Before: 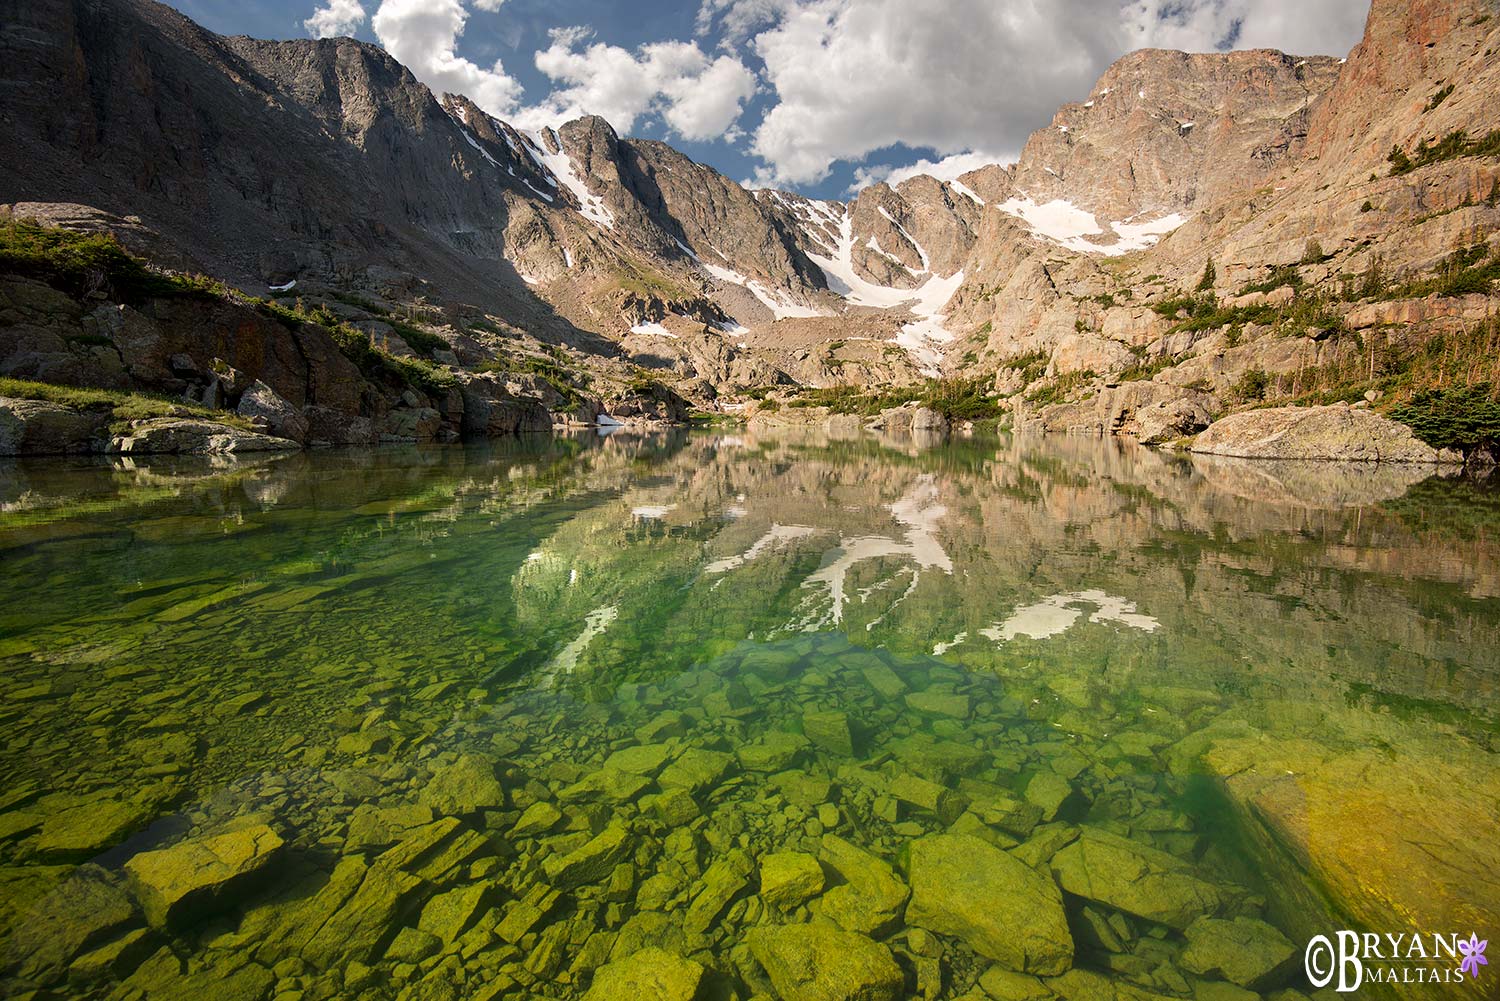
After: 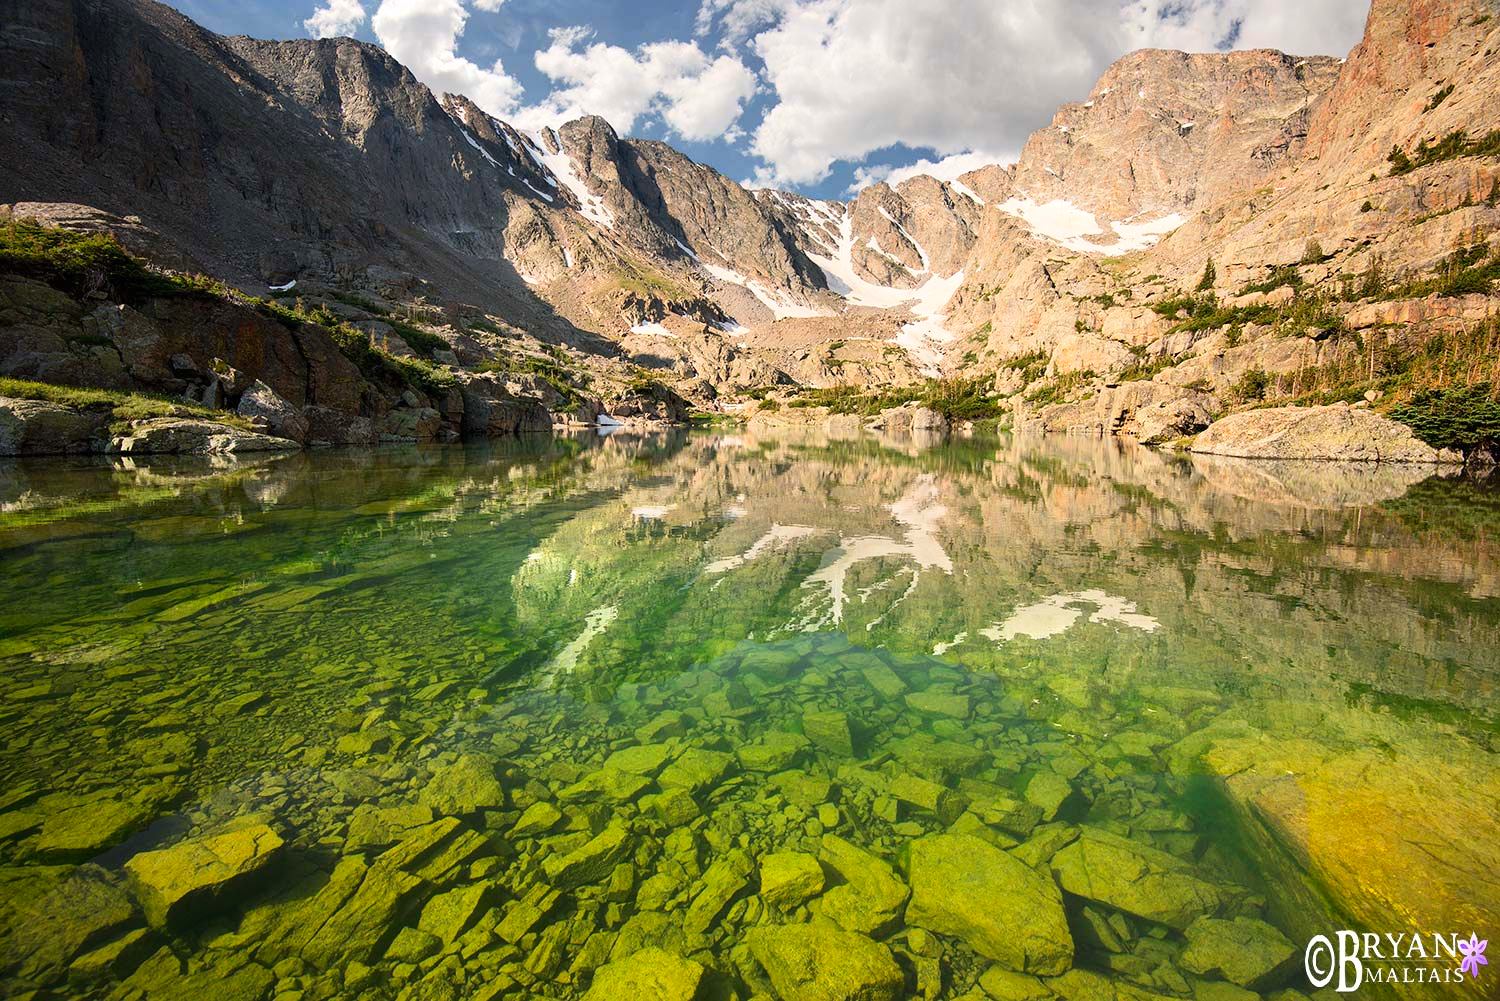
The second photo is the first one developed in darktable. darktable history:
contrast brightness saturation: contrast 0.199, brightness 0.157, saturation 0.216
